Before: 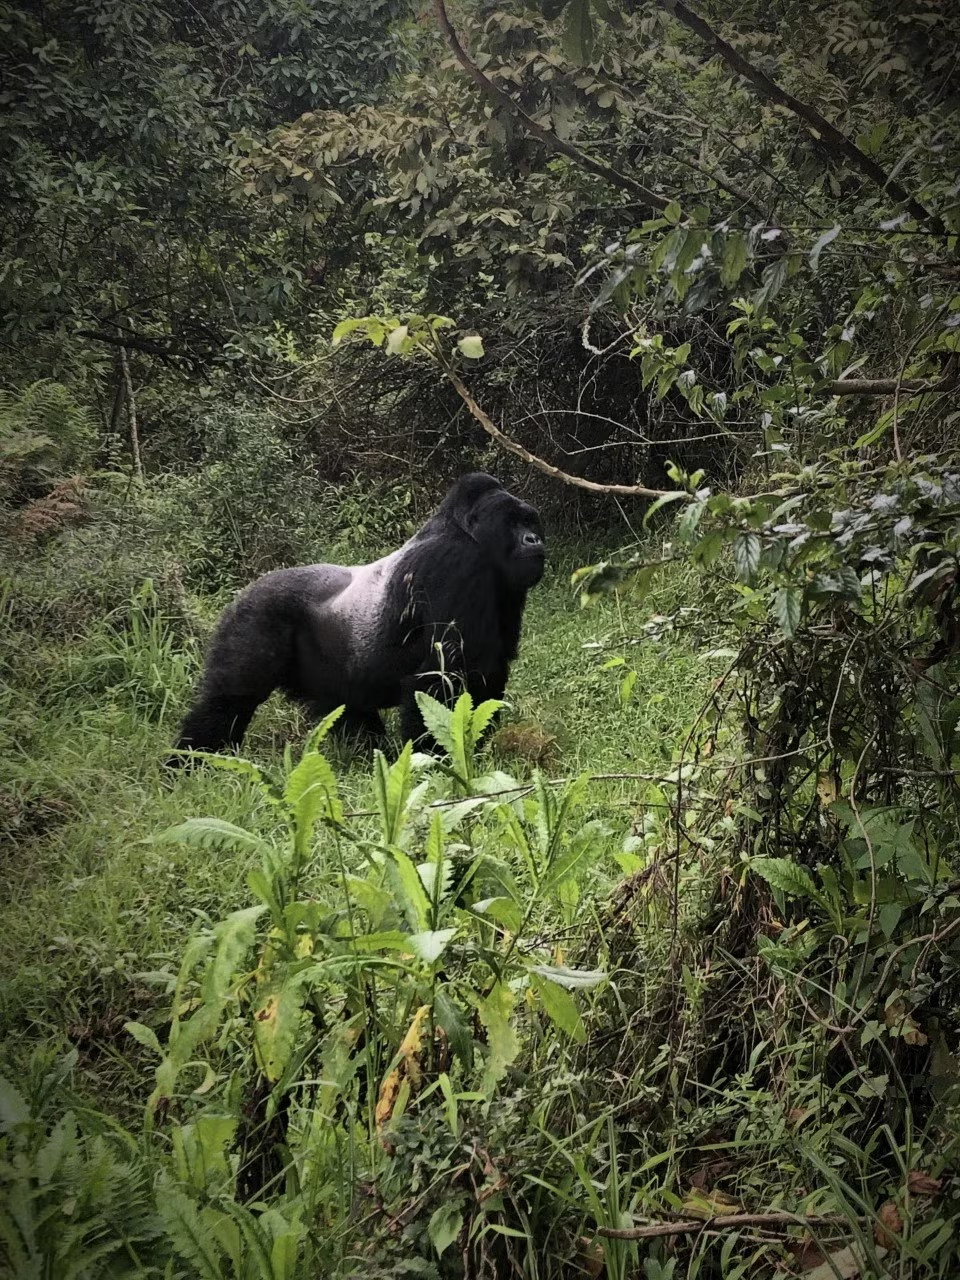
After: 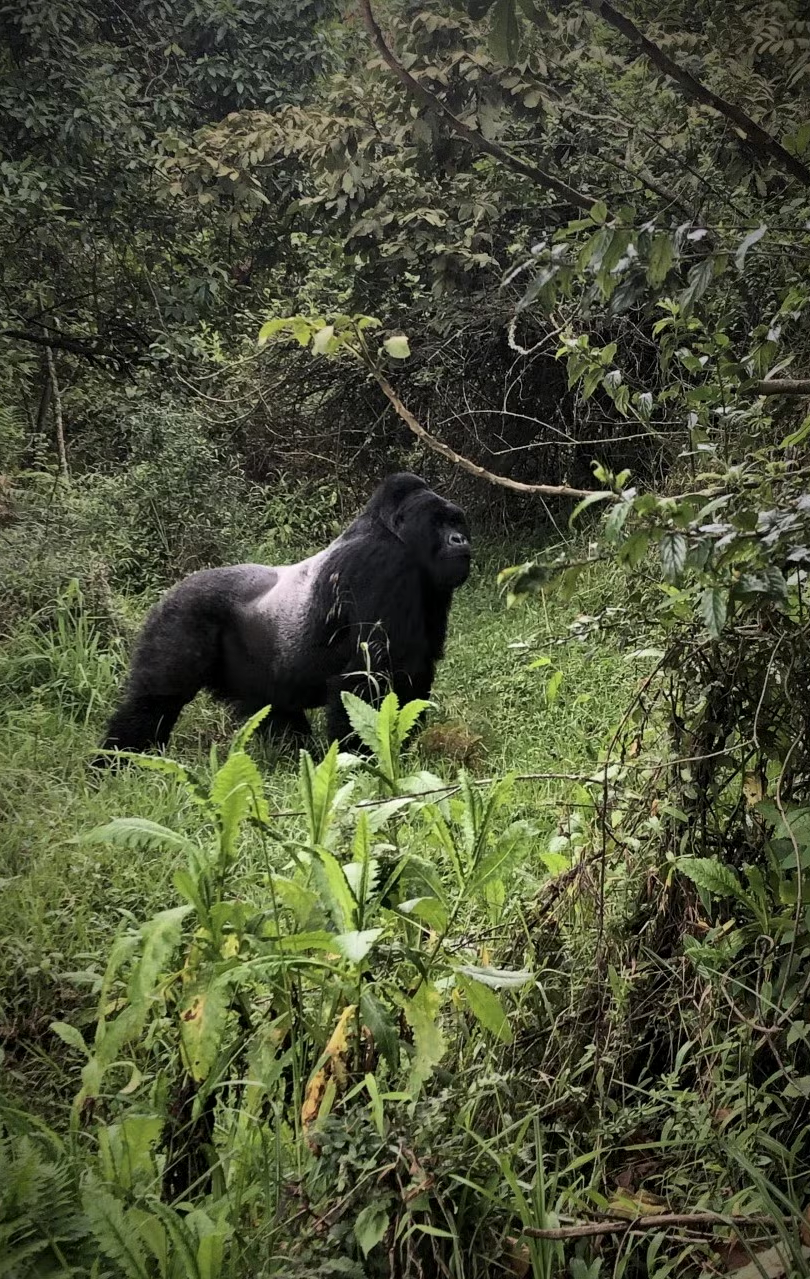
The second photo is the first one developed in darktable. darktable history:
crop: left 7.721%, right 7.868%
local contrast: mode bilateral grid, contrast 21, coarseness 50, detail 119%, midtone range 0.2
